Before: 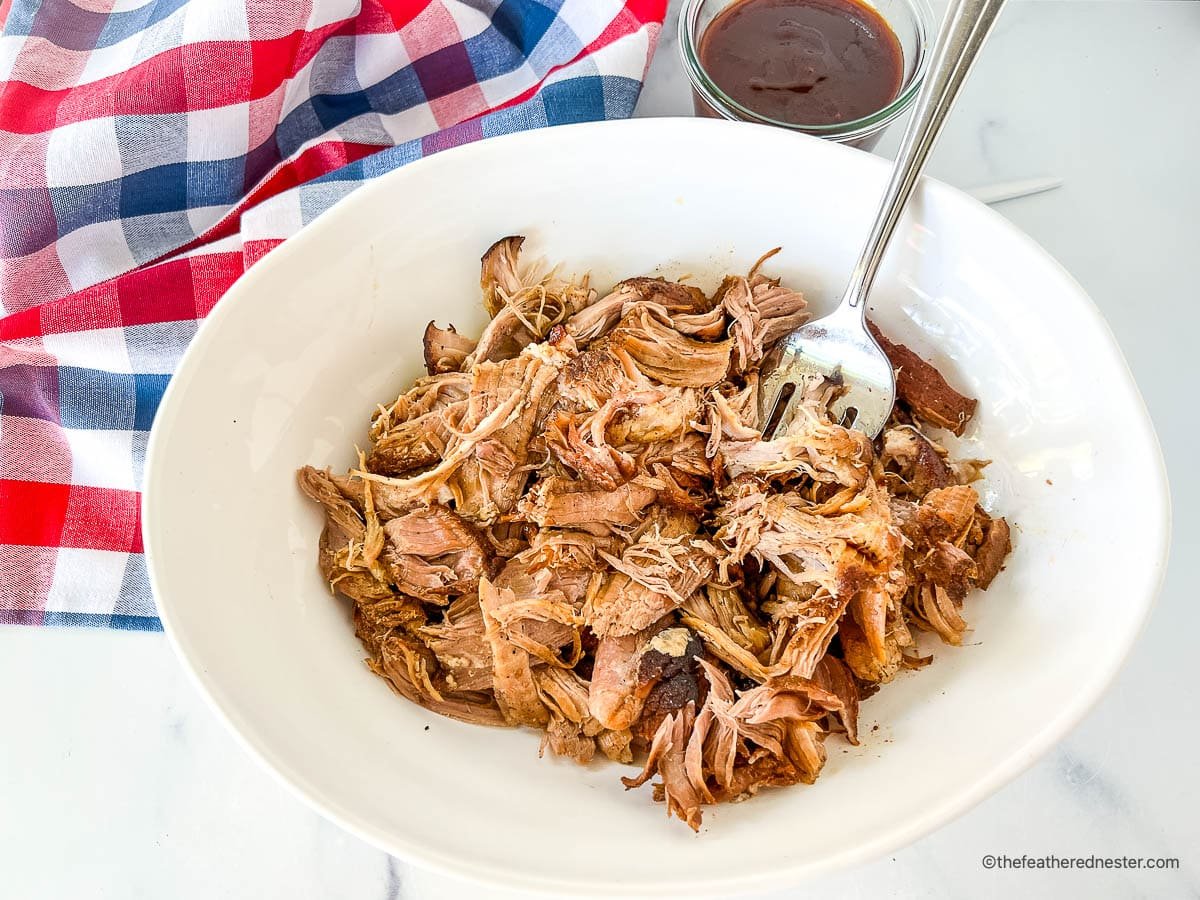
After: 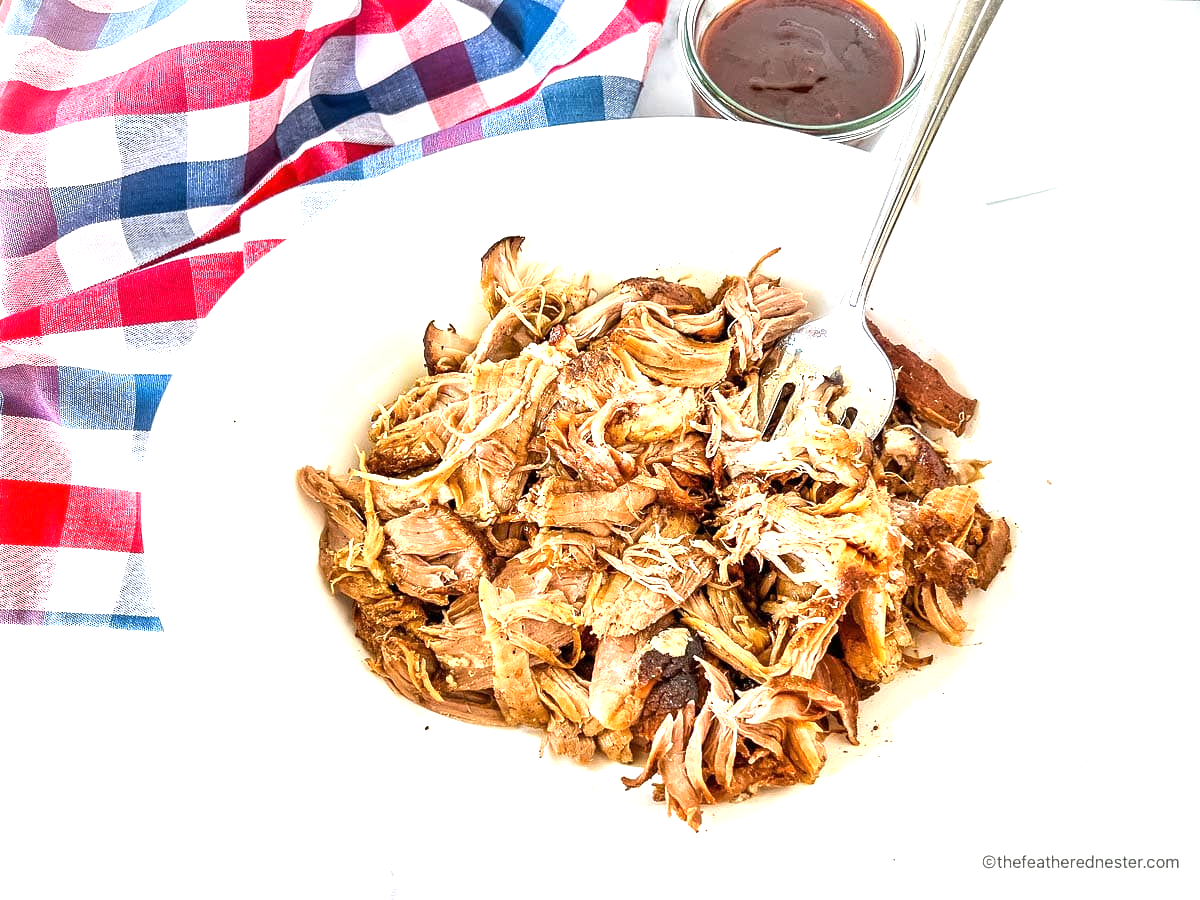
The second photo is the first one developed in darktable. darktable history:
exposure: exposure 0.6 EV, compensate highlight preservation false
tone equalizer: -8 EV -0.417 EV, -7 EV -0.389 EV, -6 EV -0.333 EV, -5 EV -0.222 EV, -3 EV 0.222 EV, -2 EV 0.333 EV, -1 EV 0.389 EV, +0 EV 0.417 EV, edges refinement/feathering 500, mask exposure compensation -1.25 EV, preserve details no
